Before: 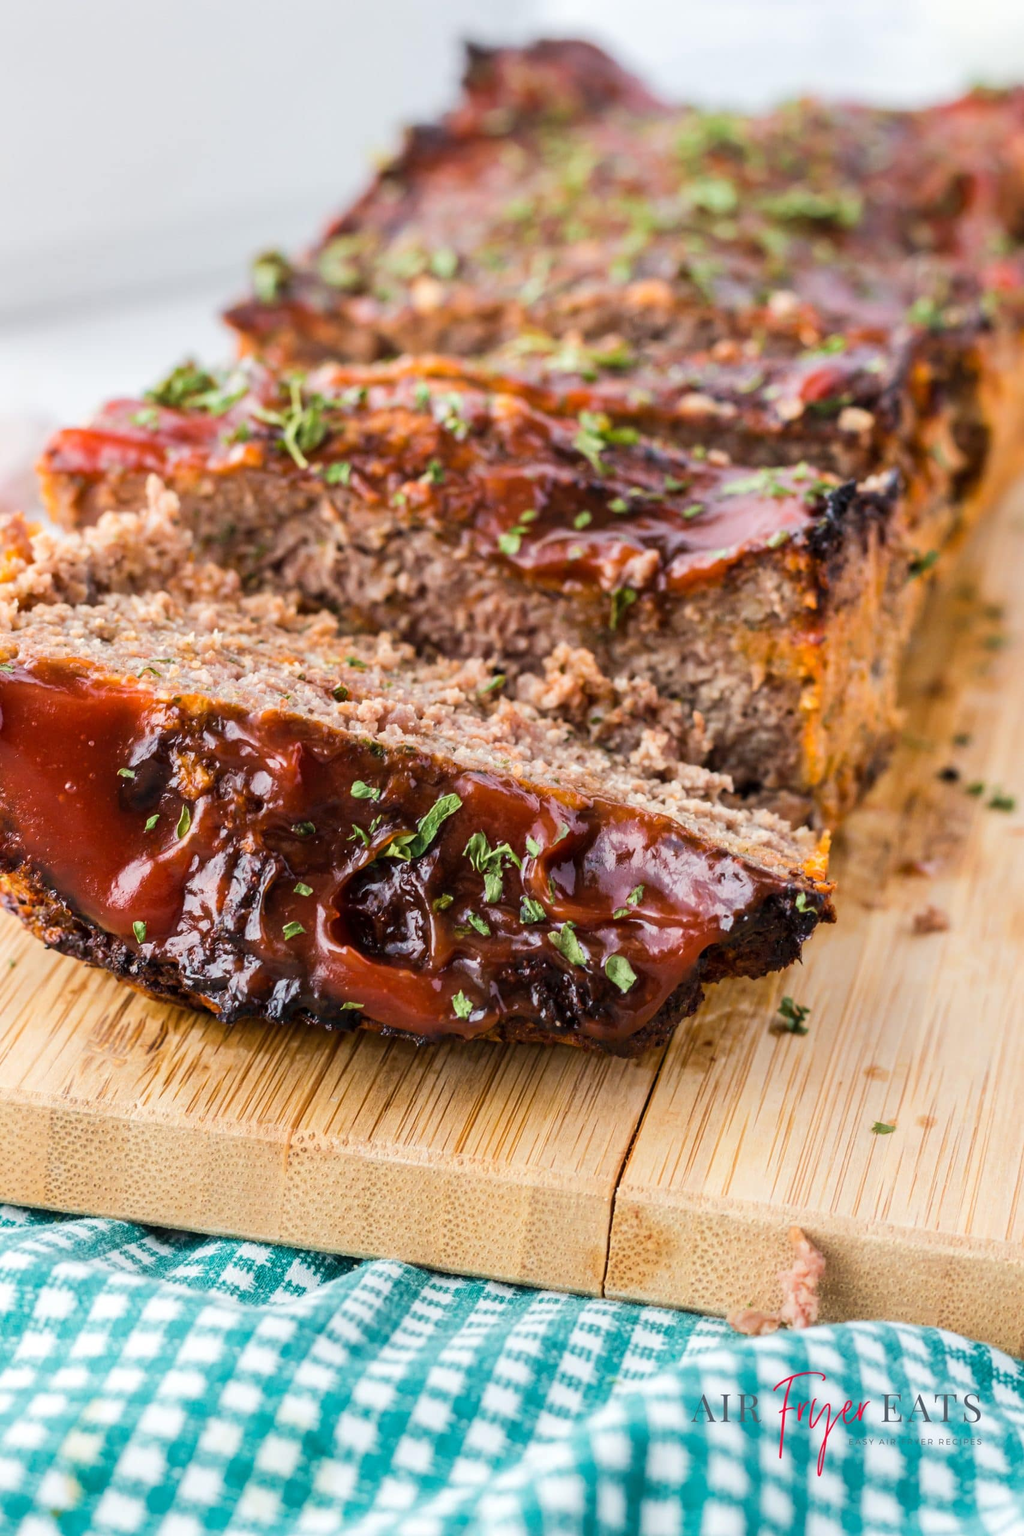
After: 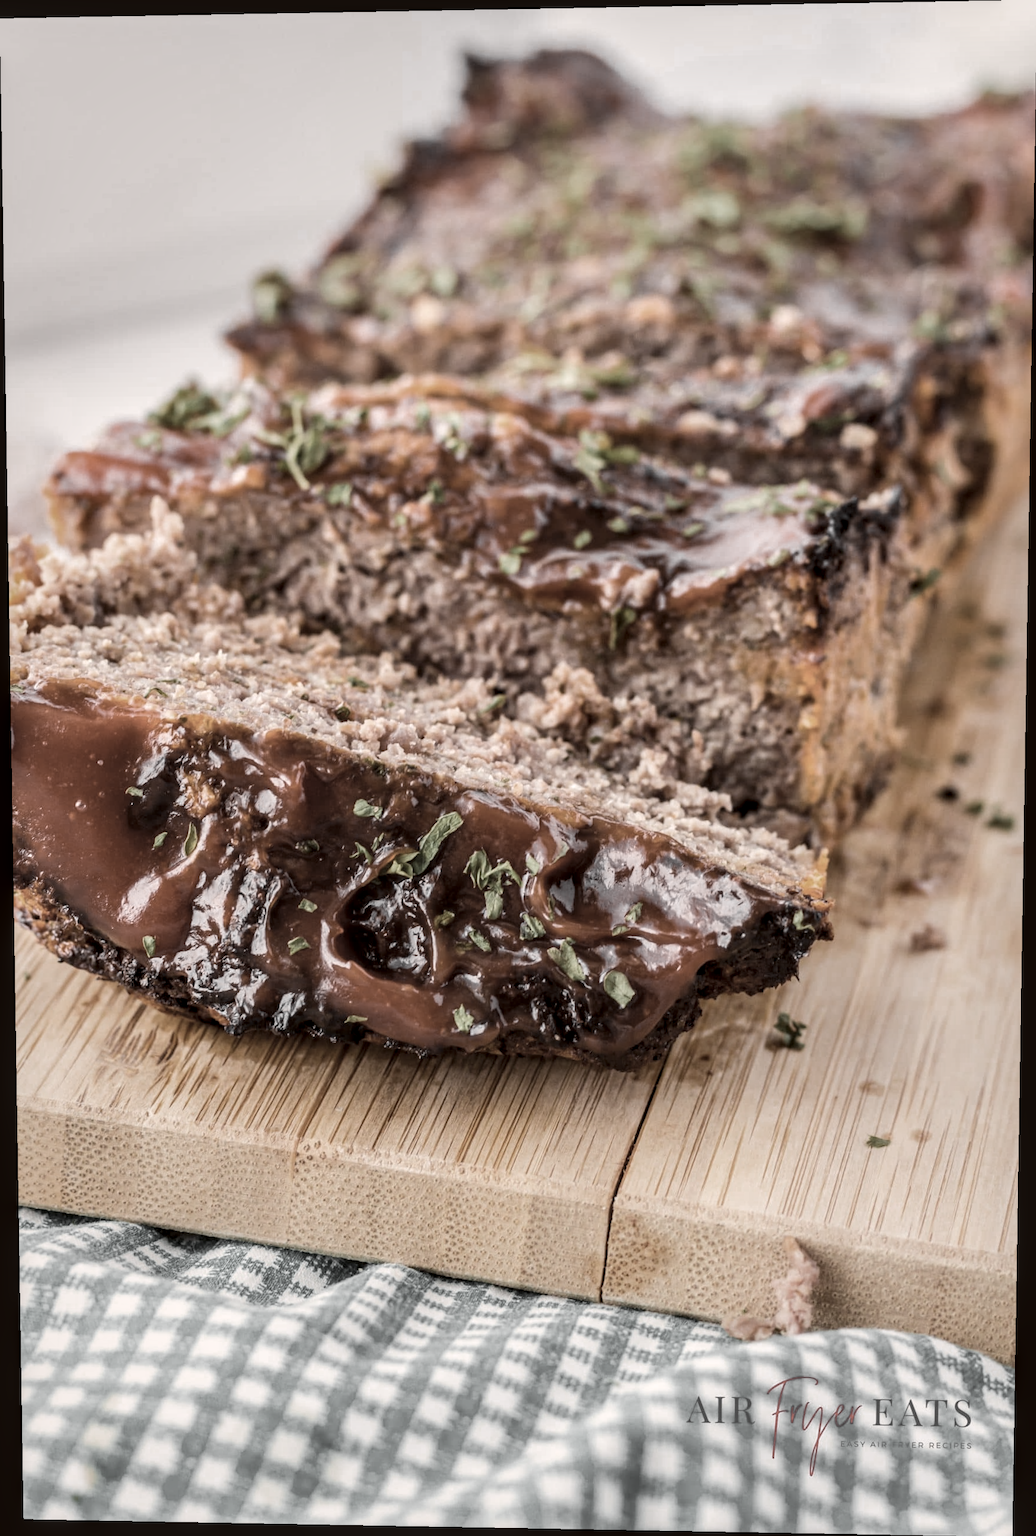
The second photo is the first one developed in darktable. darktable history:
color correction: highlights a* 6.27, highlights b* 8.19, shadows a* 5.94, shadows b* 7.23, saturation 0.9
rotate and perspective: lens shift (vertical) 0.048, lens shift (horizontal) -0.024, automatic cropping off
color zones: curves: ch0 [(0, 0.613) (0.01, 0.613) (0.245, 0.448) (0.498, 0.529) (0.642, 0.665) (0.879, 0.777) (0.99, 0.613)]; ch1 [(0, 0.035) (0.121, 0.189) (0.259, 0.197) (0.415, 0.061) (0.589, 0.022) (0.732, 0.022) (0.857, 0.026) (0.991, 0.053)]
local contrast: on, module defaults
